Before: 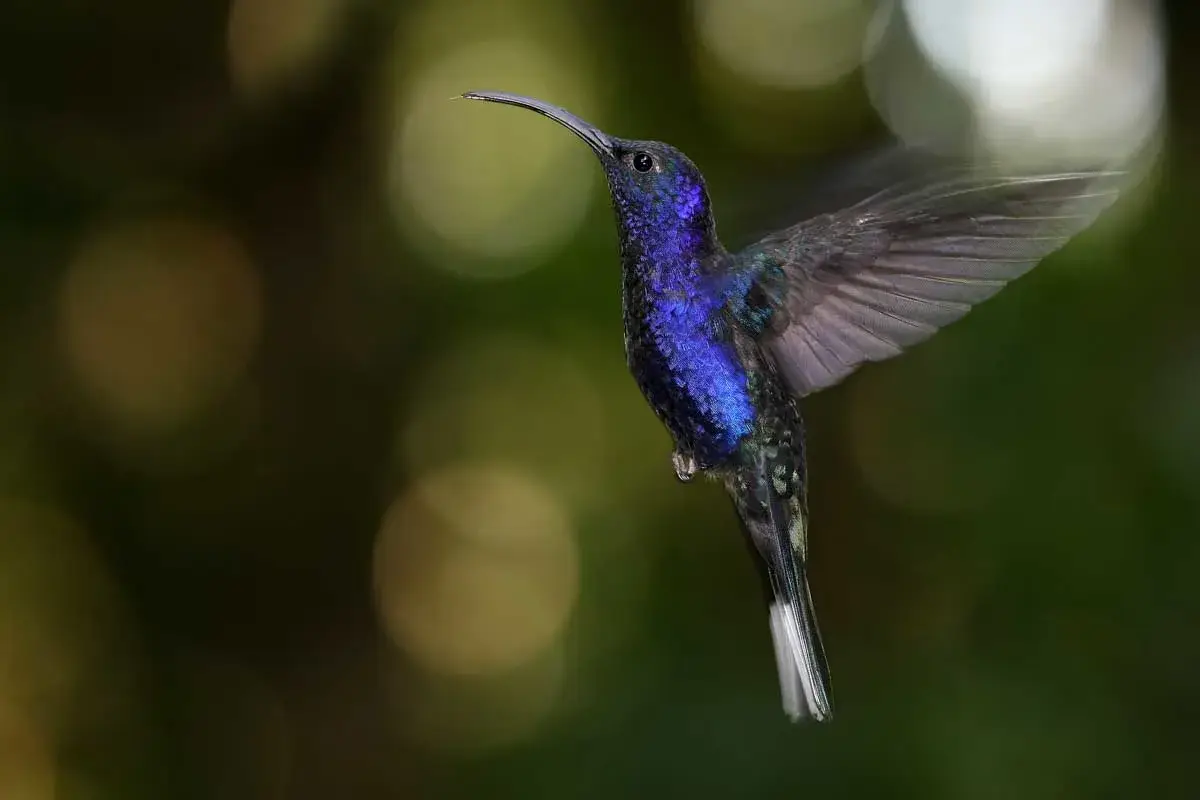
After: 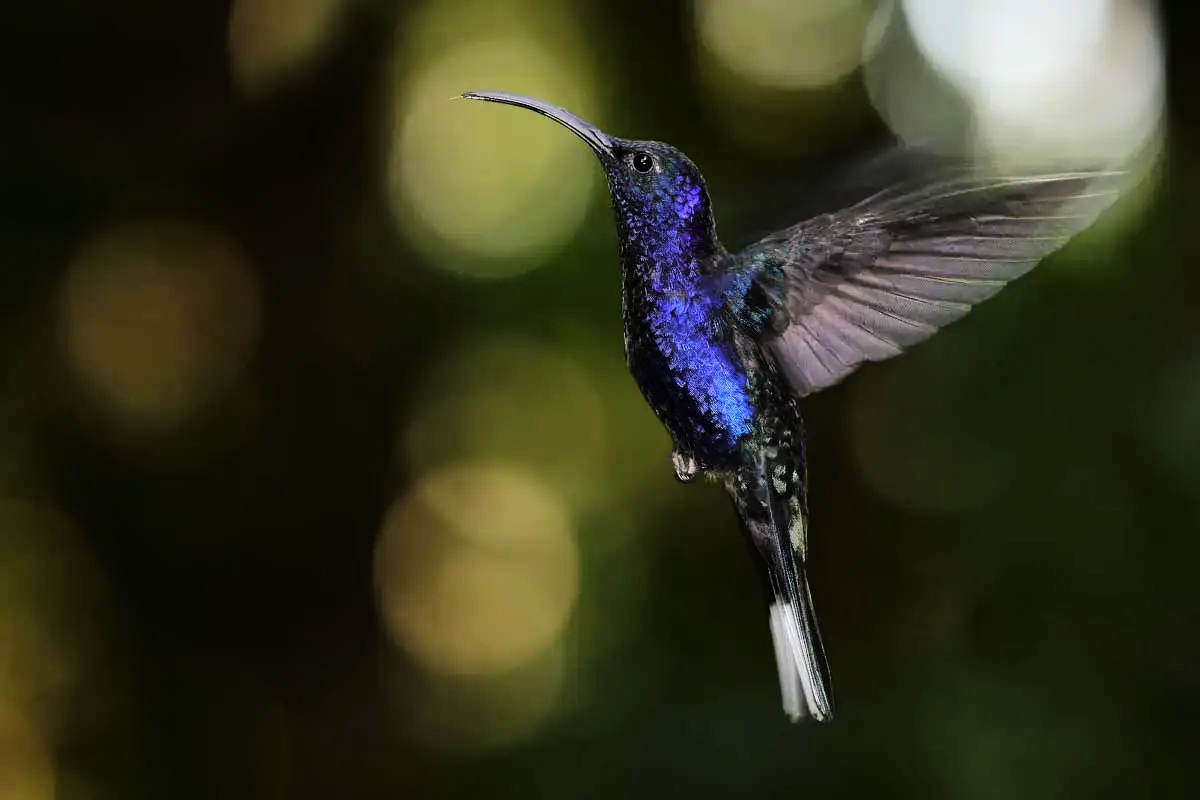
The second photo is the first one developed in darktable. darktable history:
exposure: compensate highlight preservation false
tone curve: curves: ch0 [(0, 0) (0.003, 0.002) (0.011, 0.006) (0.025, 0.012) (0.044, 0.021) (0.069, 0.027) (0.1, 0.035) (0.136, 0.06) (0.177, 0.108) (0.224, 0.173) (0.277, 0.26) (0.335, 0.353) (0.399, 0.453) (0.468, 0.555) (0.543, 0.641) (0.623, 0.724) (0.709, 0.792) (0.801, 0.857) (0.898, 0.918) (1, 1)], color space Lab, linked channels, preserve colors none
